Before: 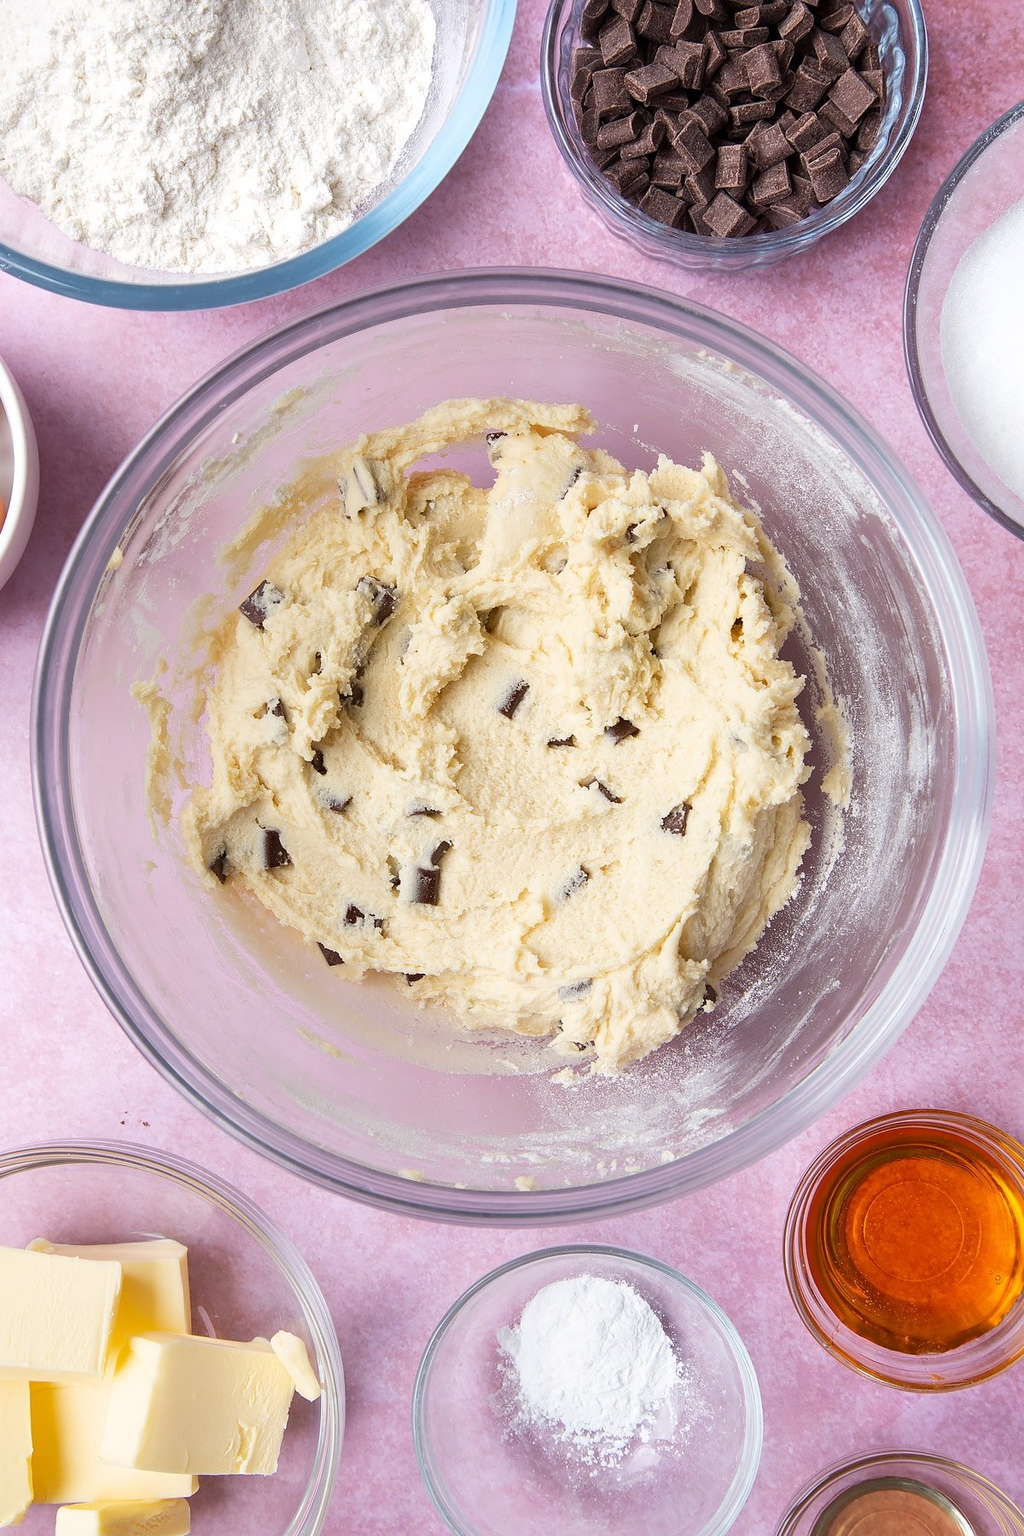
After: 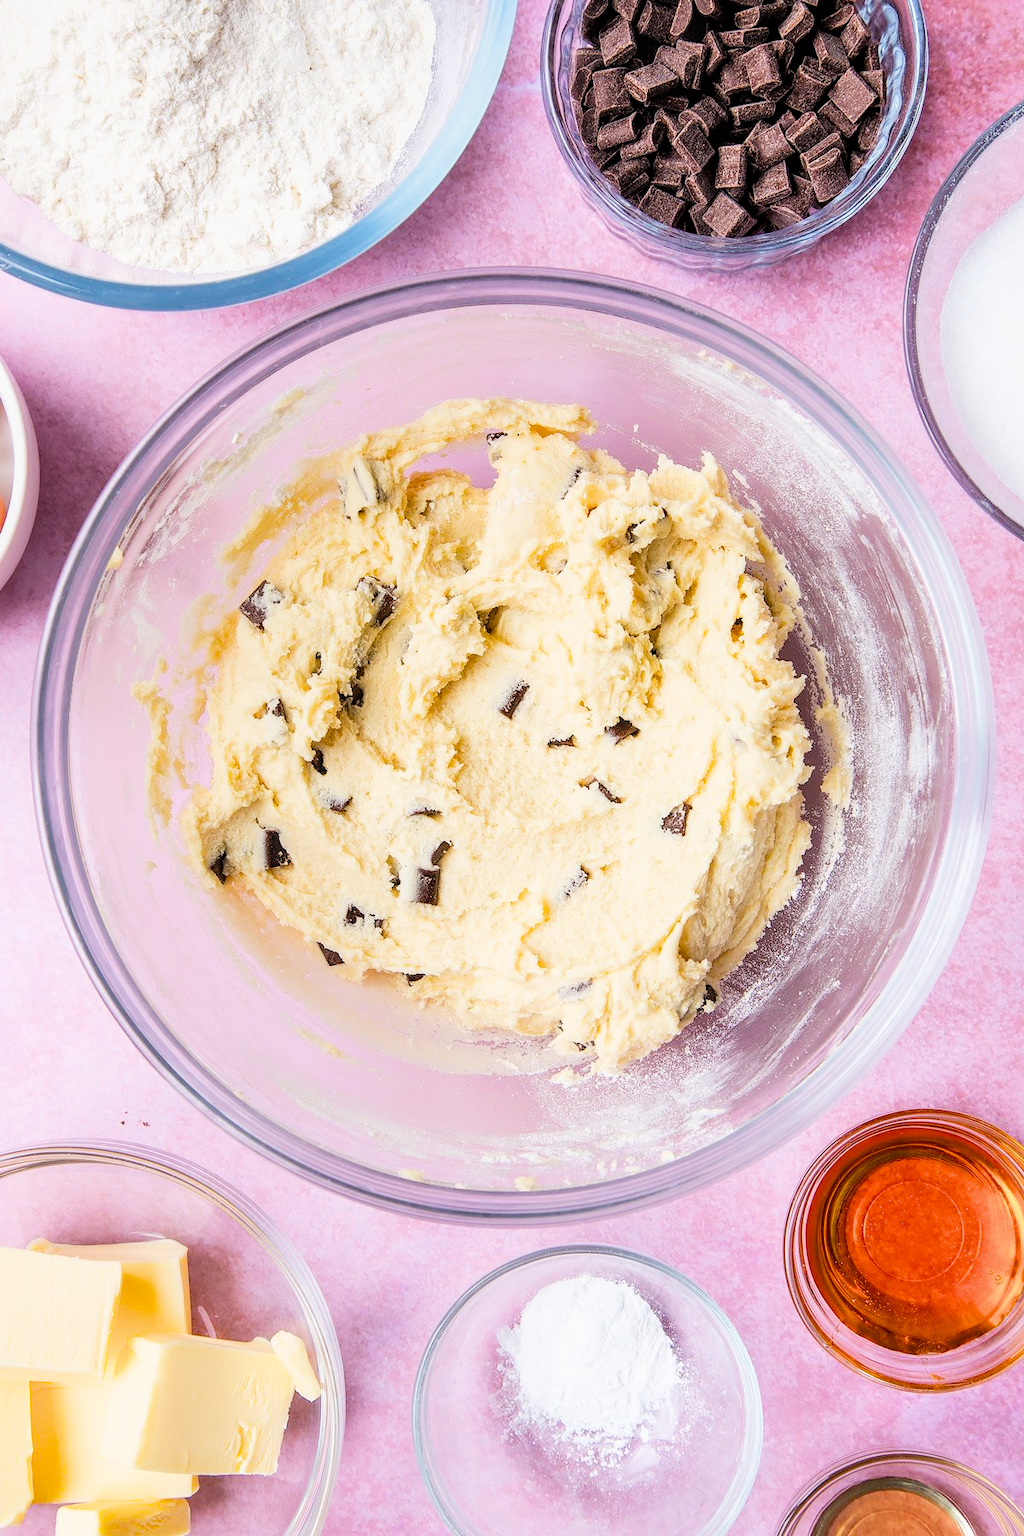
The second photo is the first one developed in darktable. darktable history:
exposure "scene-referred default": black level correction 0, exposure 0.7 EV, compensate exposure bias true, compensate highlight preservation false
color balance rgb: perceptual saturation grading › global saturation 20%, global vibrance 20%
filmic rgb: black relative exposure -5 EV, hardness 2.88, contrast 1.3
local contrast: on, module defaults
